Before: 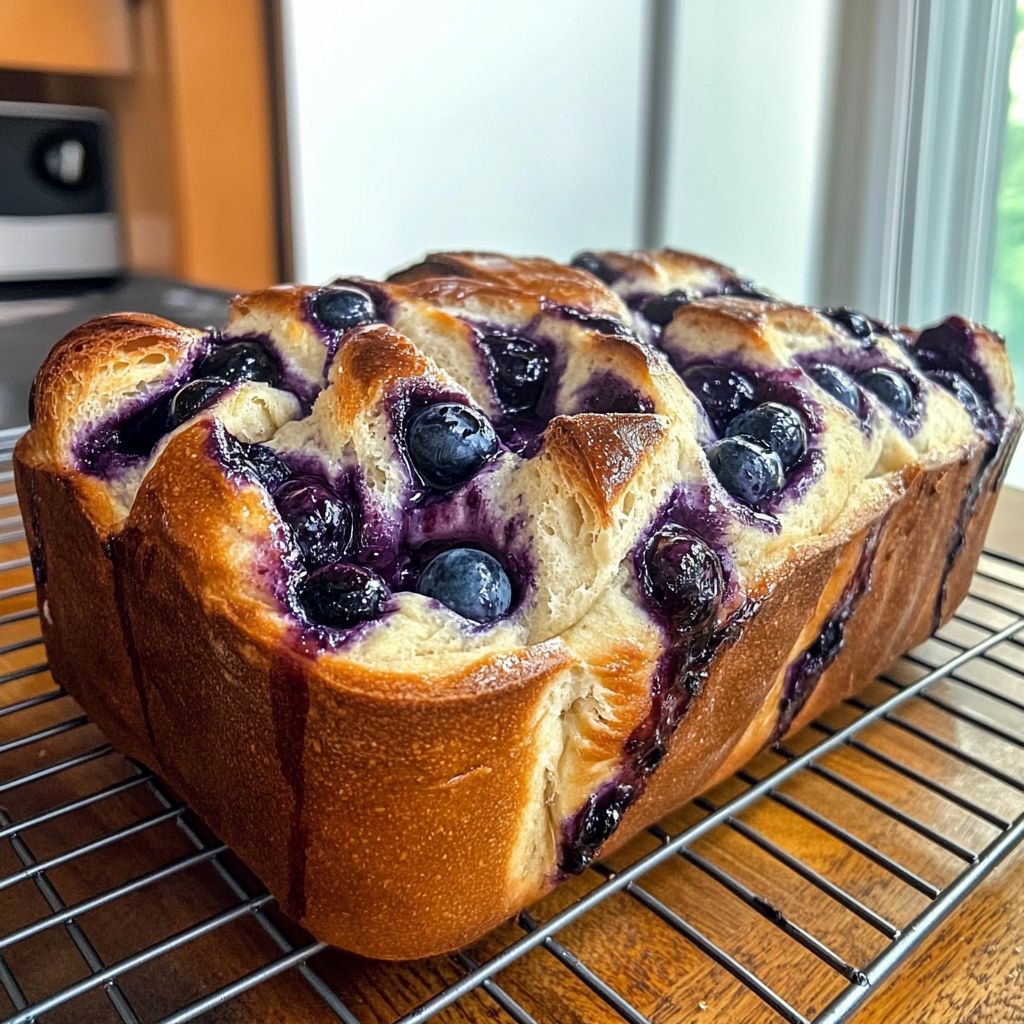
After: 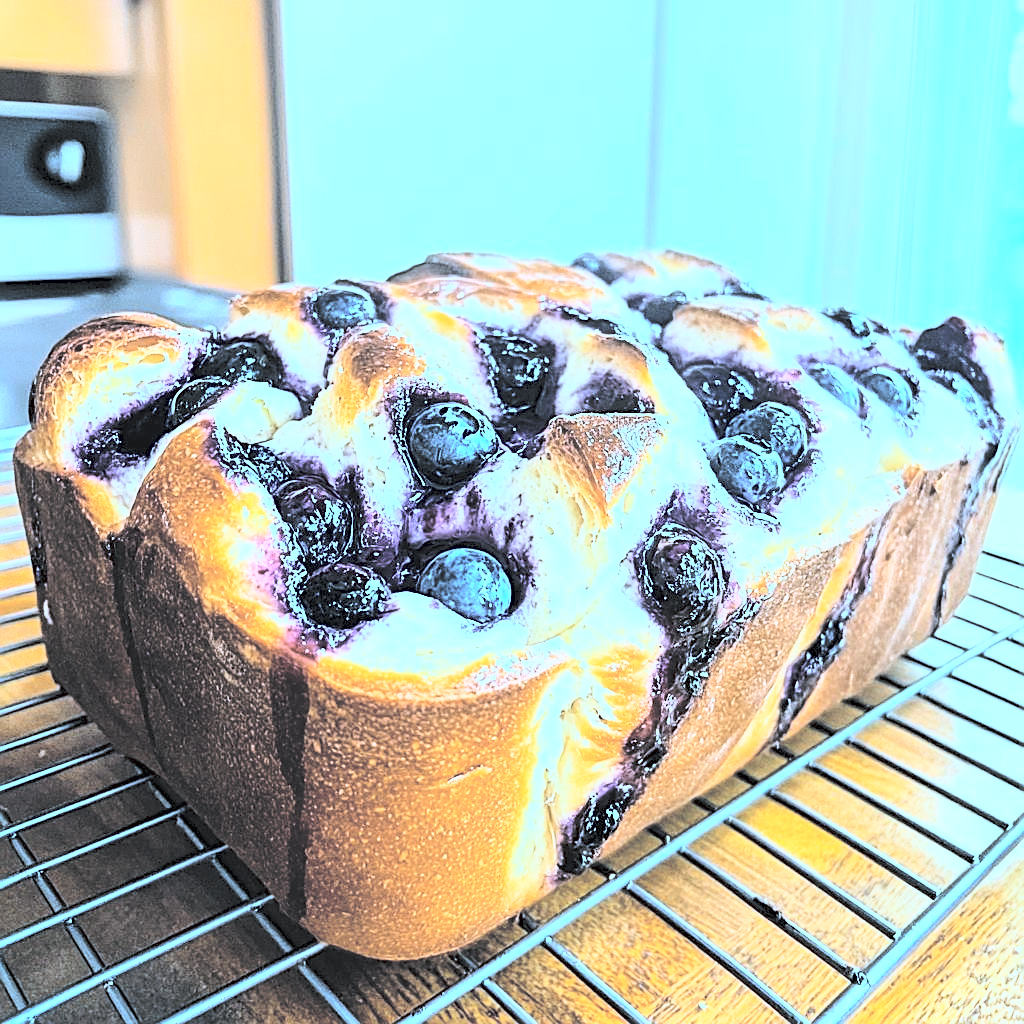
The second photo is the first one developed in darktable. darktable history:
white balance: red 0.871, blue 1.249
color correction: highlights a* -10.04, highlights b* -10.37
contrast brightness saturation: brightness 1
sharpen: on, module defaults
local contrast: mode bilateral grid, contrast 100, coarseness 100, detail 91%, midtone range 0.2
rgb curve: curves: ch0 [(0, 0) (0.21, 0.15) (0.24, 0.21) (0.5, 0.75) (0.75, 0.96) (0.89, 0.99) (1, 1)]; ch1 [(0, 0.02) (0.21, 0.13) (0.25, 0.2) (0.5, 0.67) (0.75, 0.9) (0.89, 0.97) (1, 1)]; ch2 [(0, 0.02) (0.21, 0.13) (0.25, 0.2) (0.5, 0.67) (0.75, 0.9) (0.89, 0.97) (1, 1)], compensate middle gray true
